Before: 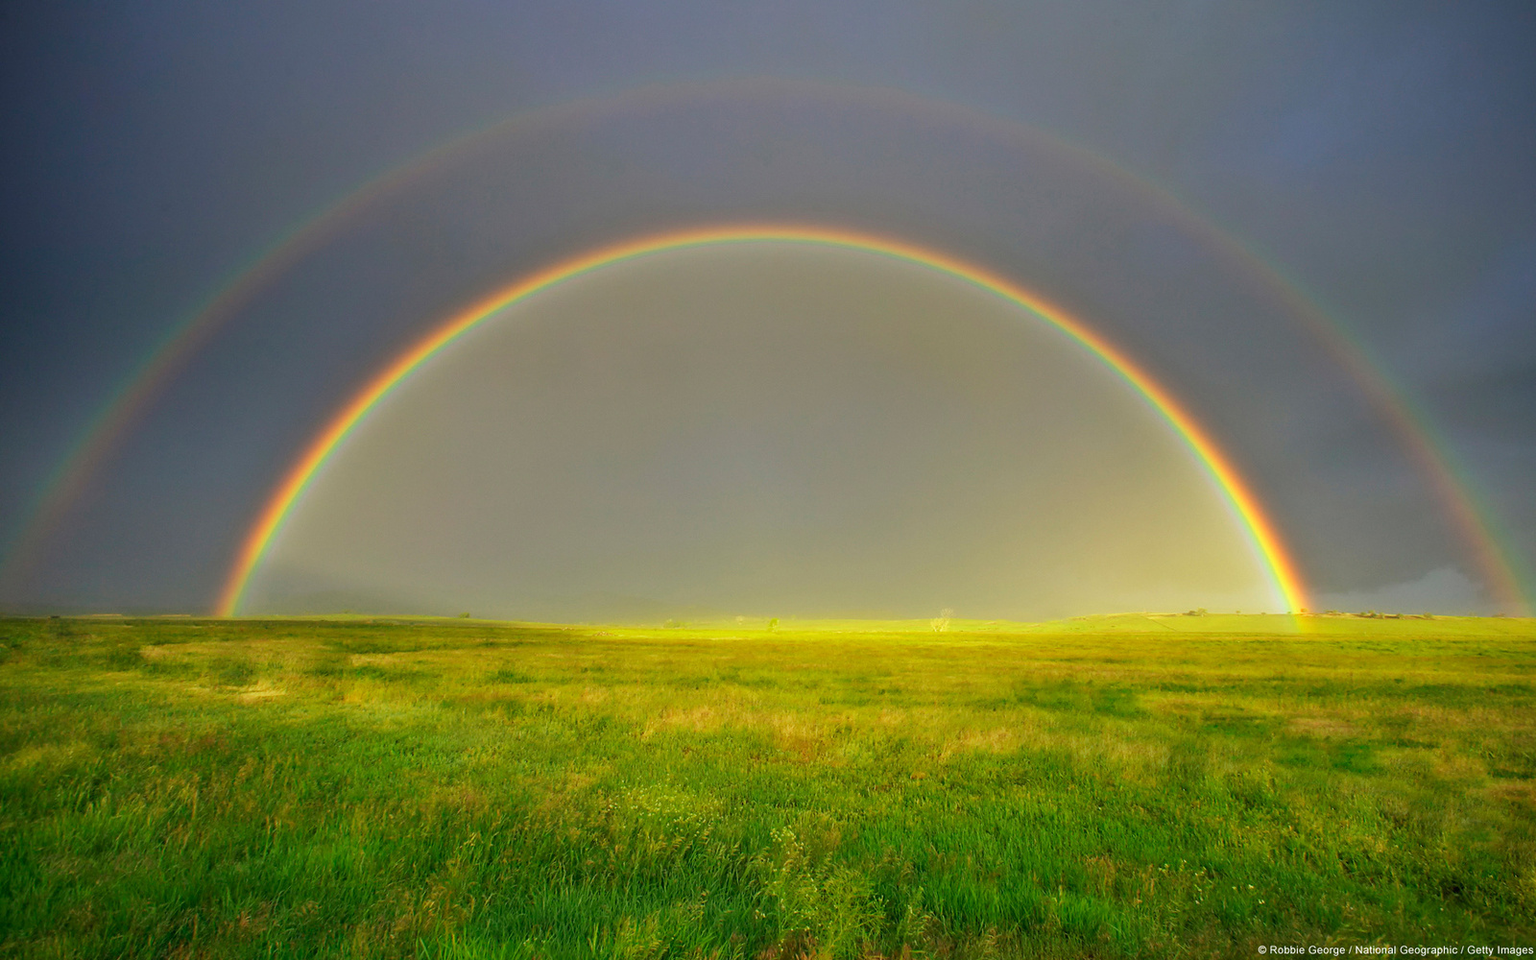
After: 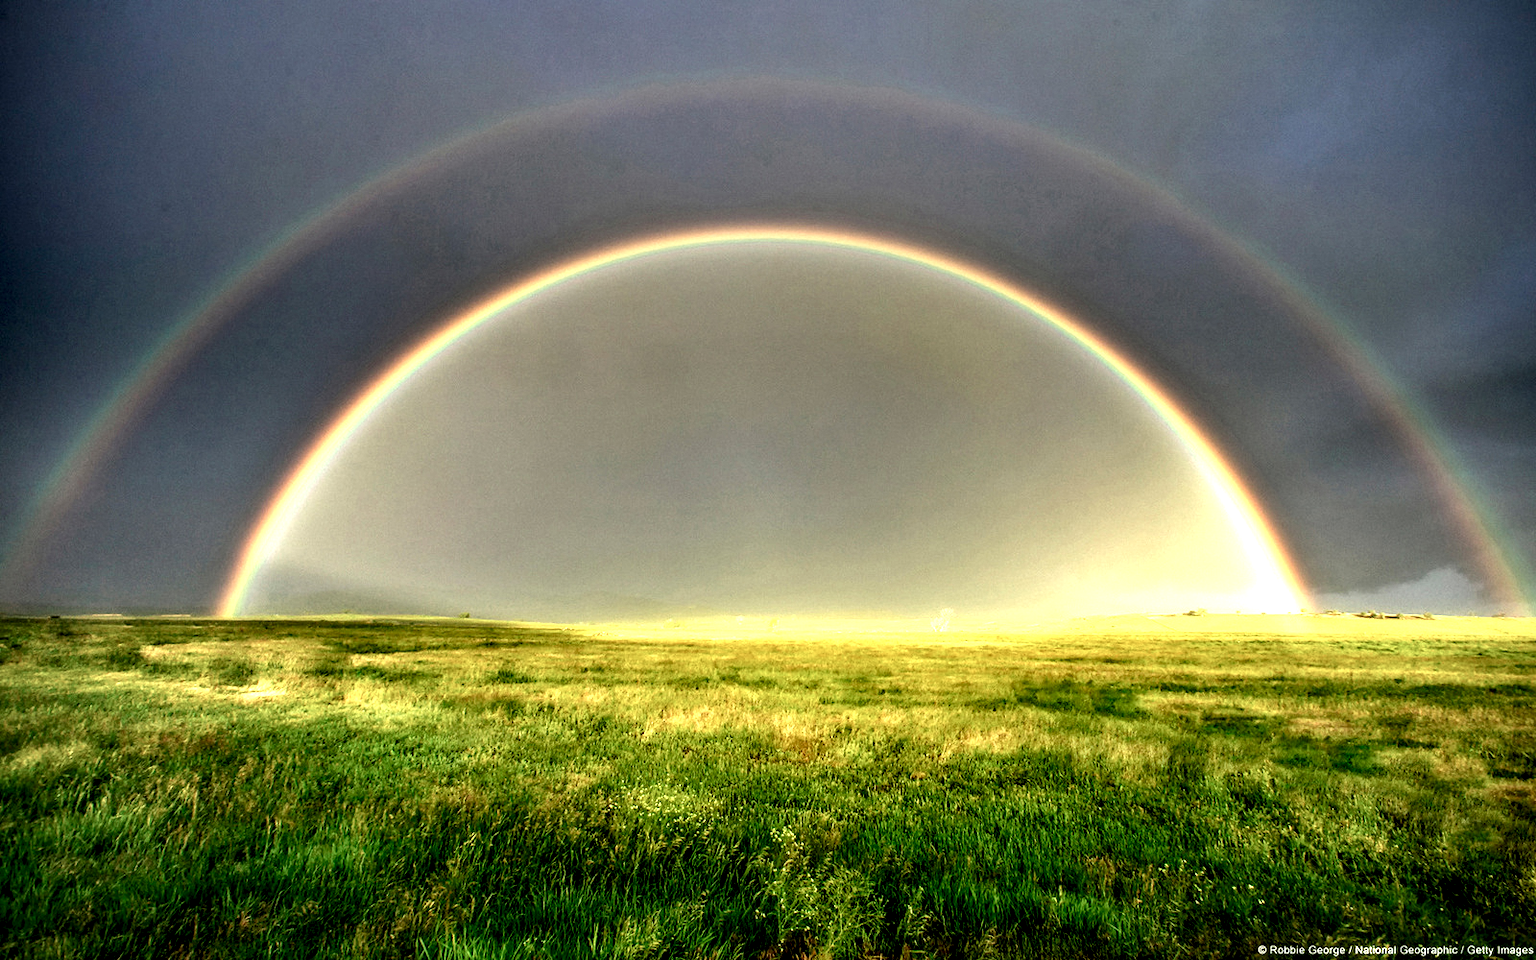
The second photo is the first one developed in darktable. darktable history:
local contrast: highlights 108%, shadows 42%, detail 291%
